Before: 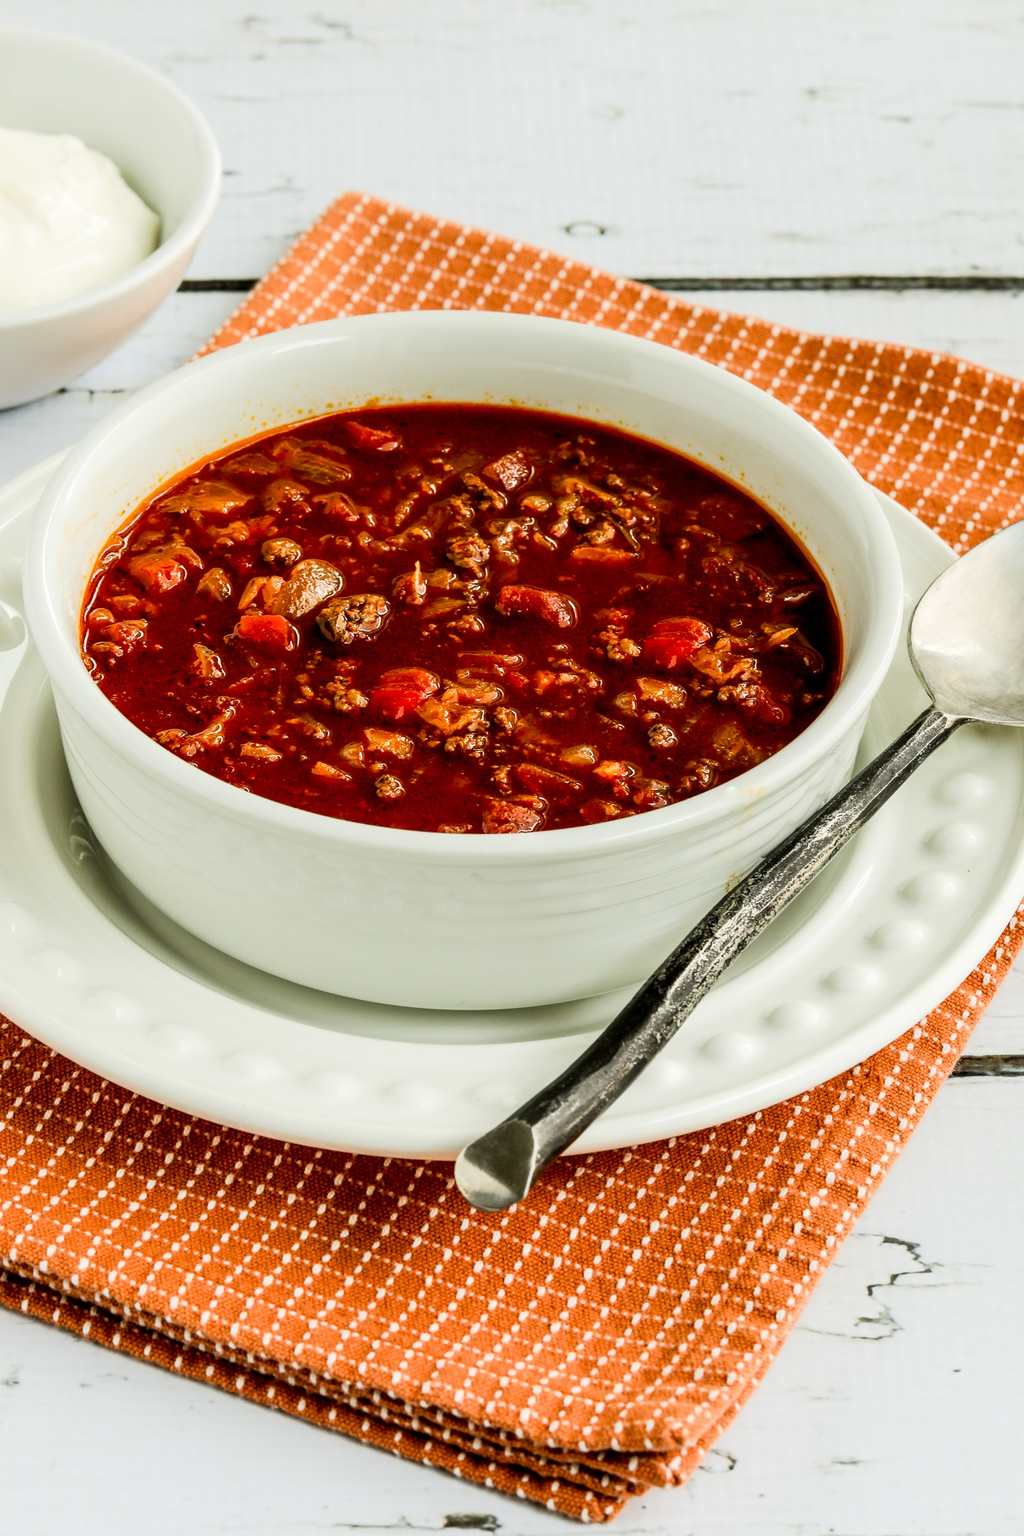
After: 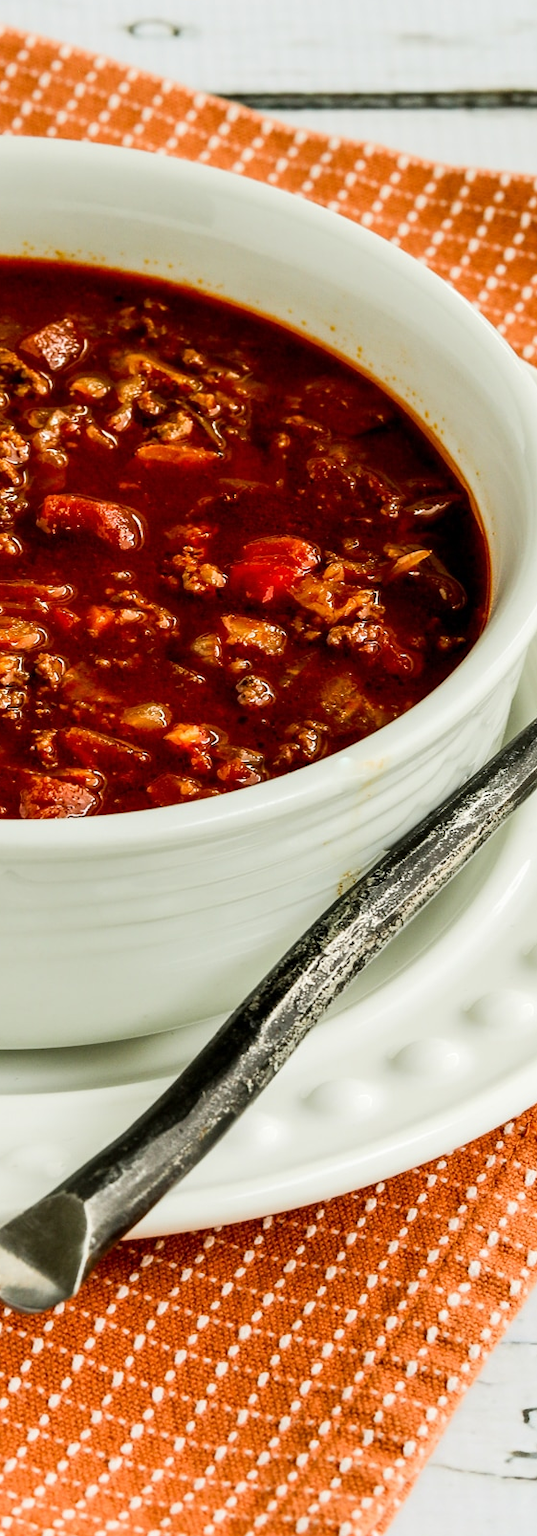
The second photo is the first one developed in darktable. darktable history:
crop: left 45.683%, top 13.48%, right 14.169%, bottom 9.962%
